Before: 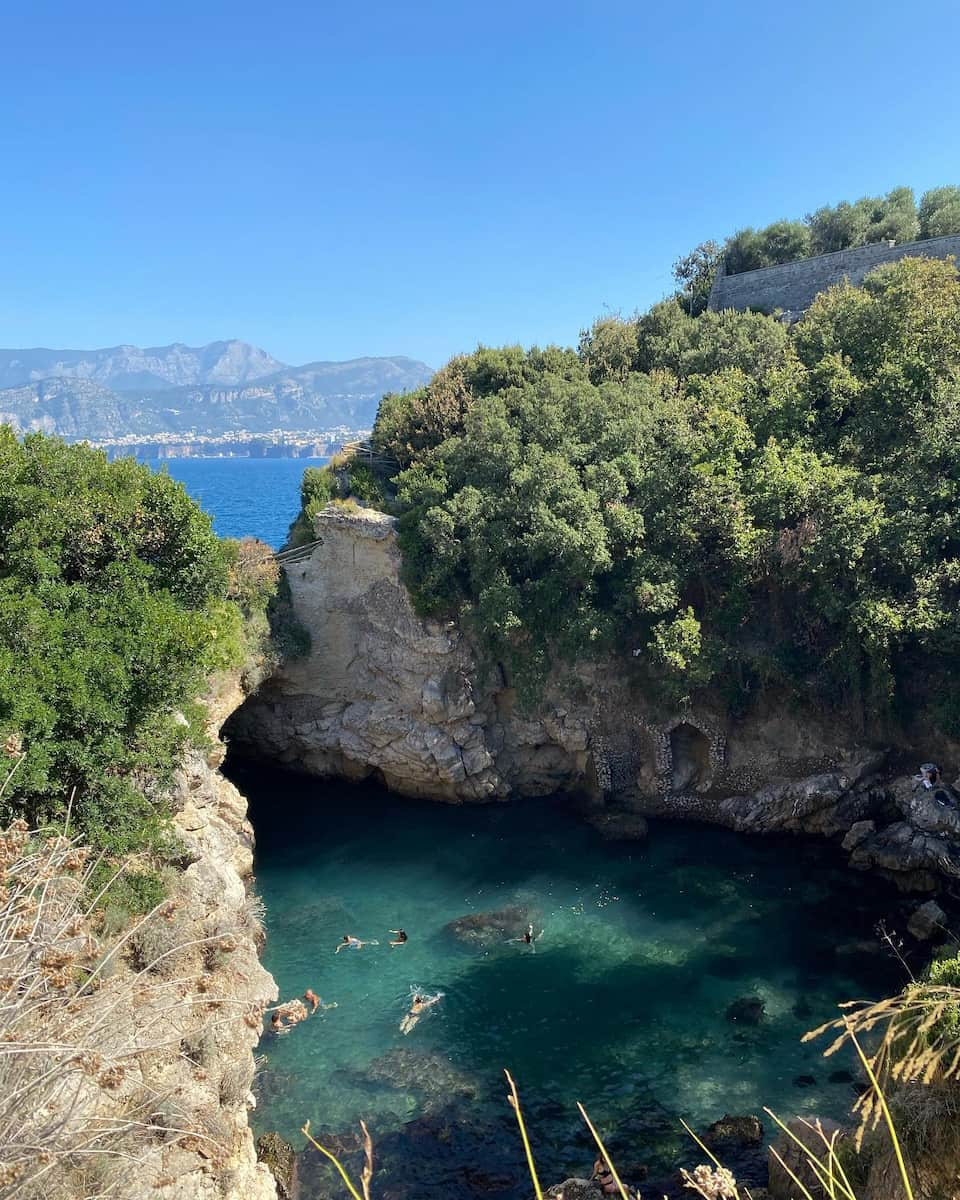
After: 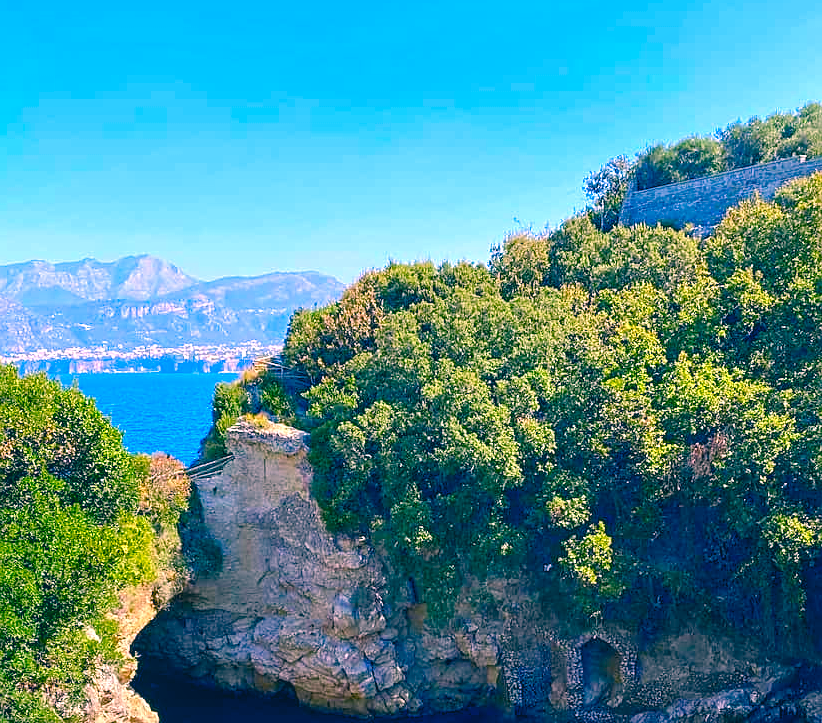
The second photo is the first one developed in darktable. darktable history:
sharpen: on, module defaults
exposure: exposure 0.504 EV, compensate highlight preservation false
local contrast: detail 114%
crop and rotate: left 9.328%, top 7.162%, right 5.023%, bottom 32.538%
contrast brightness saturation: saturation 0.178
color balance rgb: perceptual saturation grading › global saturation 20%, perceptual saturation grading › highlights -25.065%, perceptual saturation grading › shadows 49.315%
color correction: highlights a* 16.3, highlights b* 0.226, shadows a* -14.82, shadows b* -14.04, saturation 1.5
